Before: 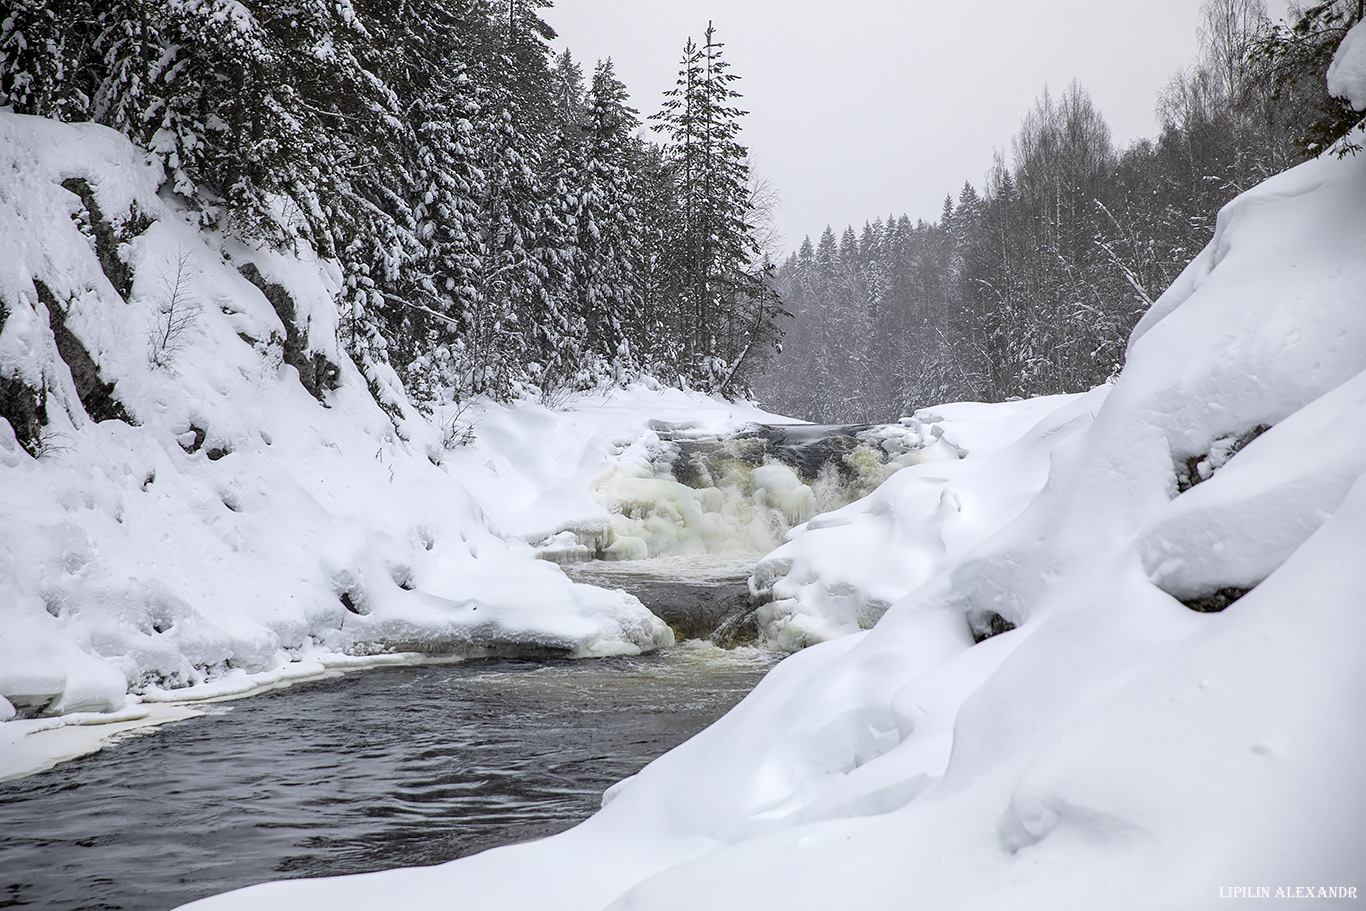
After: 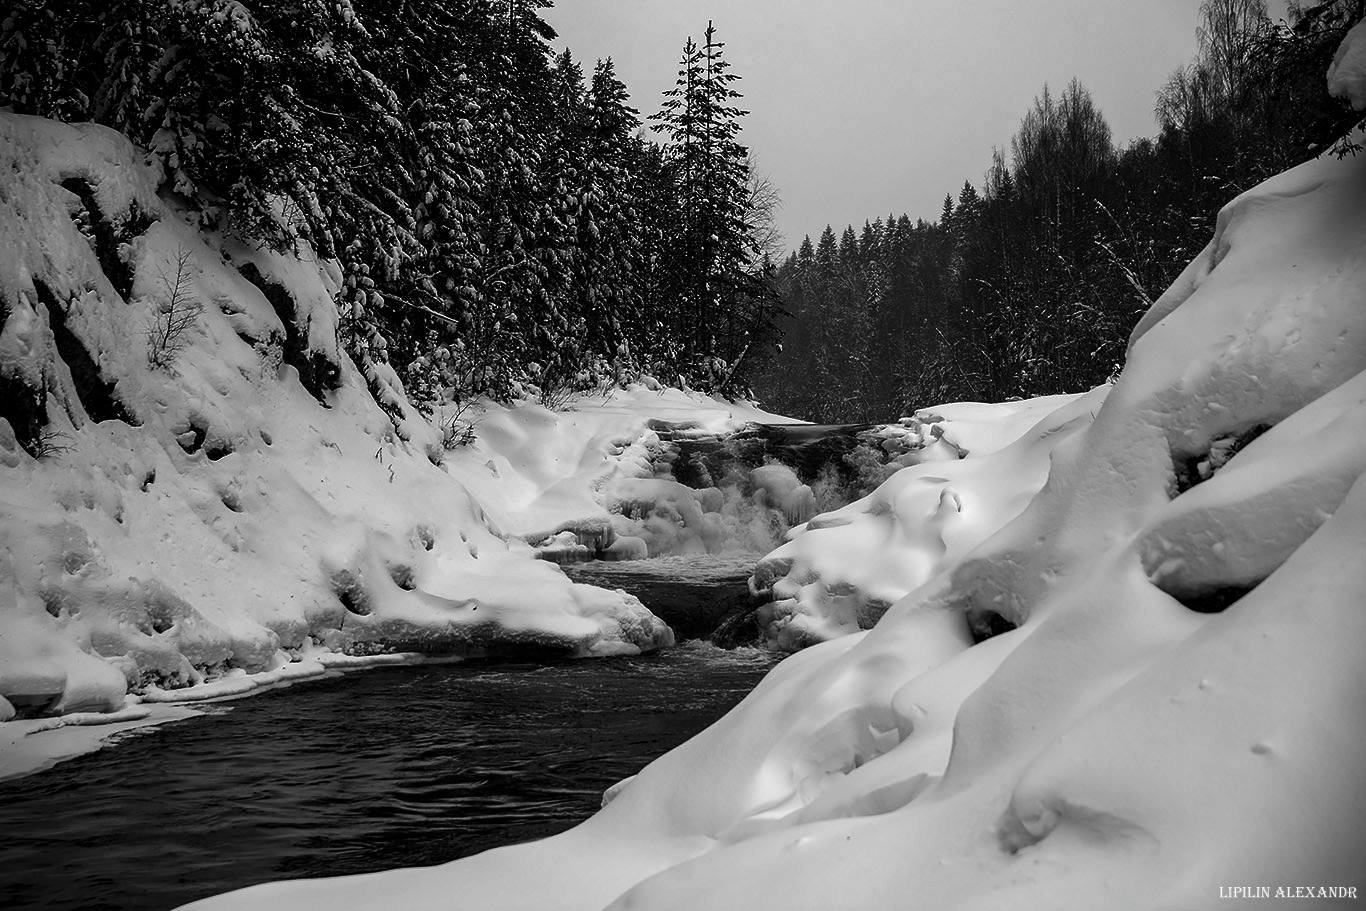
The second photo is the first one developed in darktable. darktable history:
contrast brightness saturation: contrast 0.024, brightness -0.99, saturation -0.997
